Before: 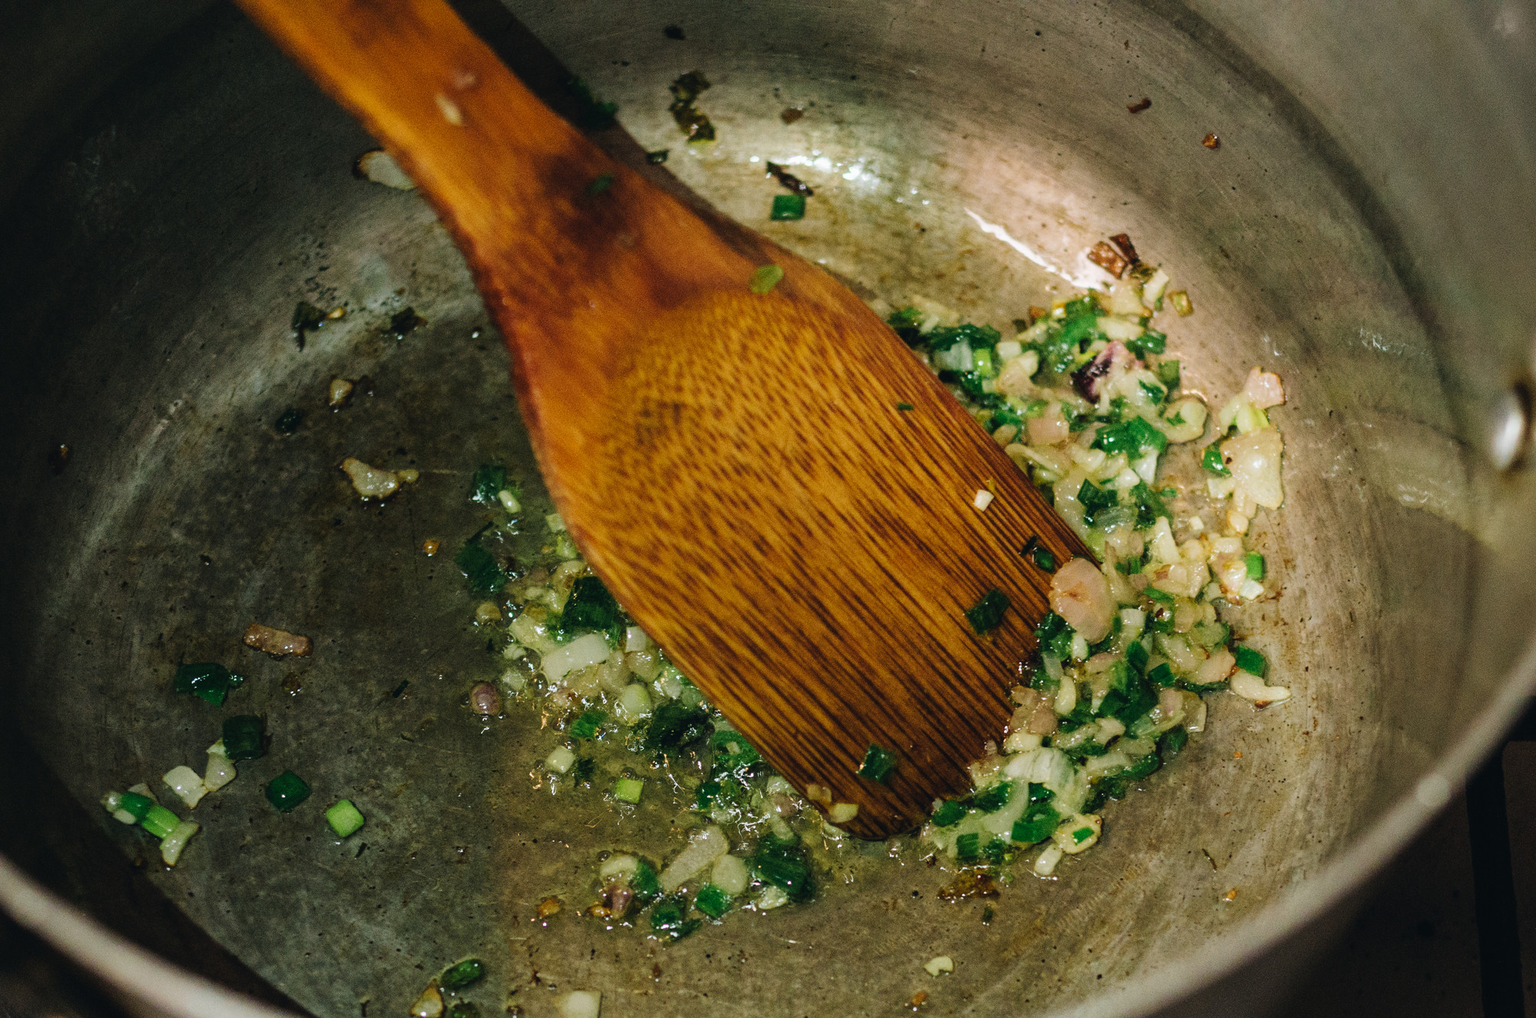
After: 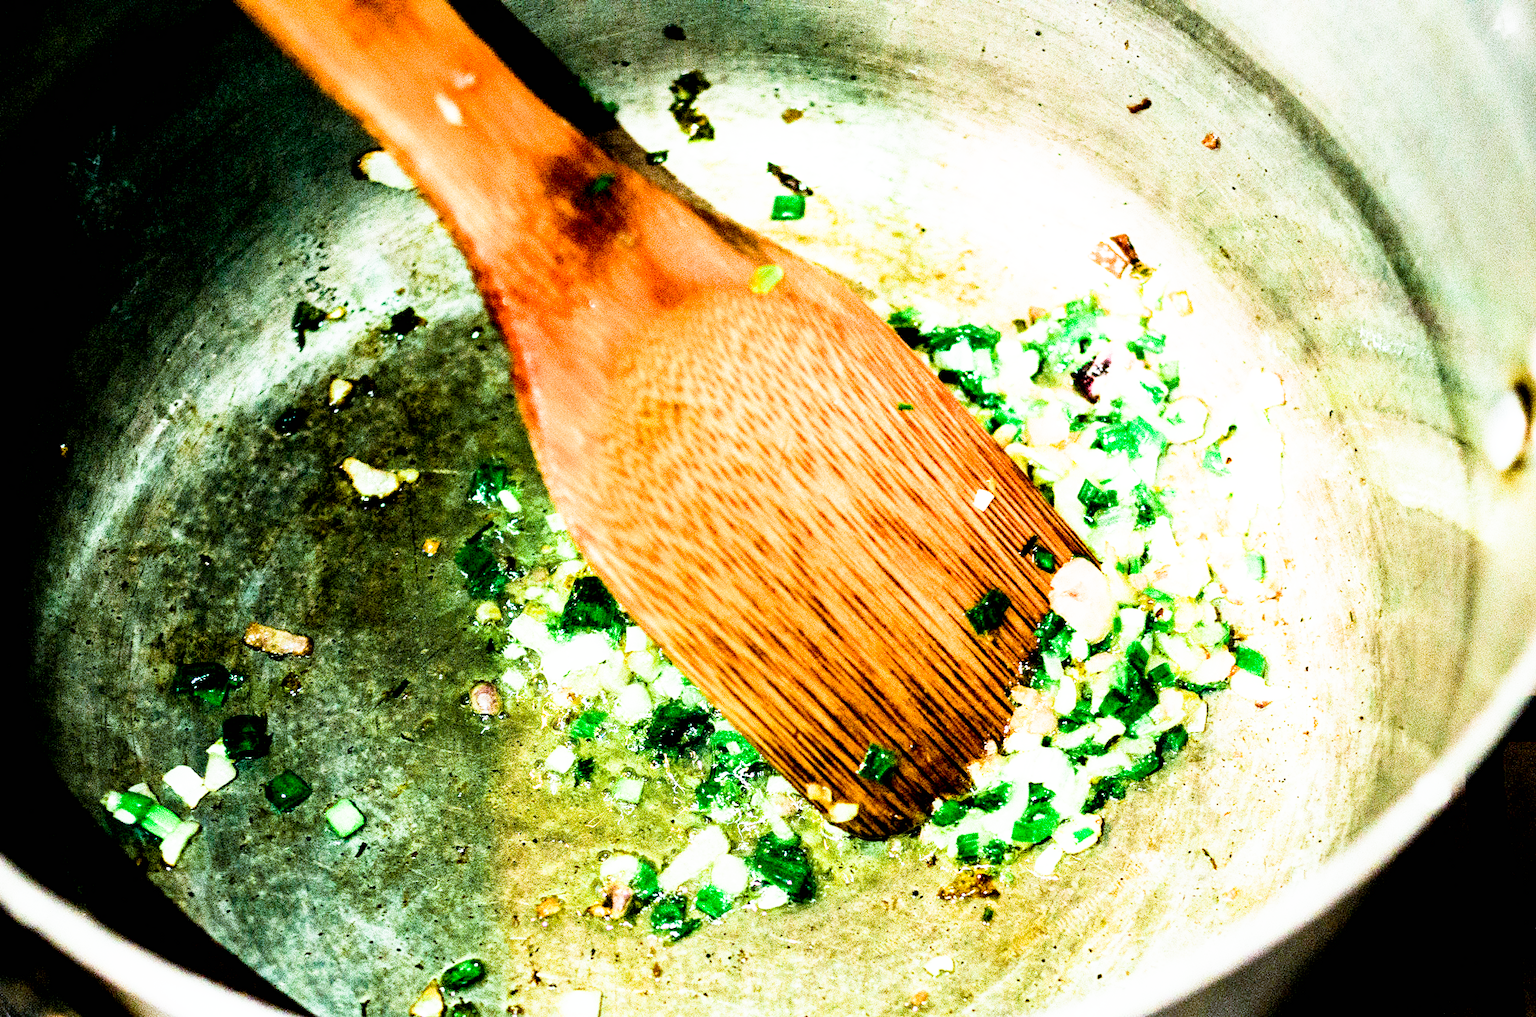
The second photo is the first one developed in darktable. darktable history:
sigmoid: contrast 1.86, skew 0.35
color calibration: illuminant as shot in camera, x 0.383, y 0.38, temperature 3949.15 K, gamut compression 1.66
exposure: black level correction 0.011, exposure 1.088 EV, compensate exposure bias true, compensate highlight preservation false
